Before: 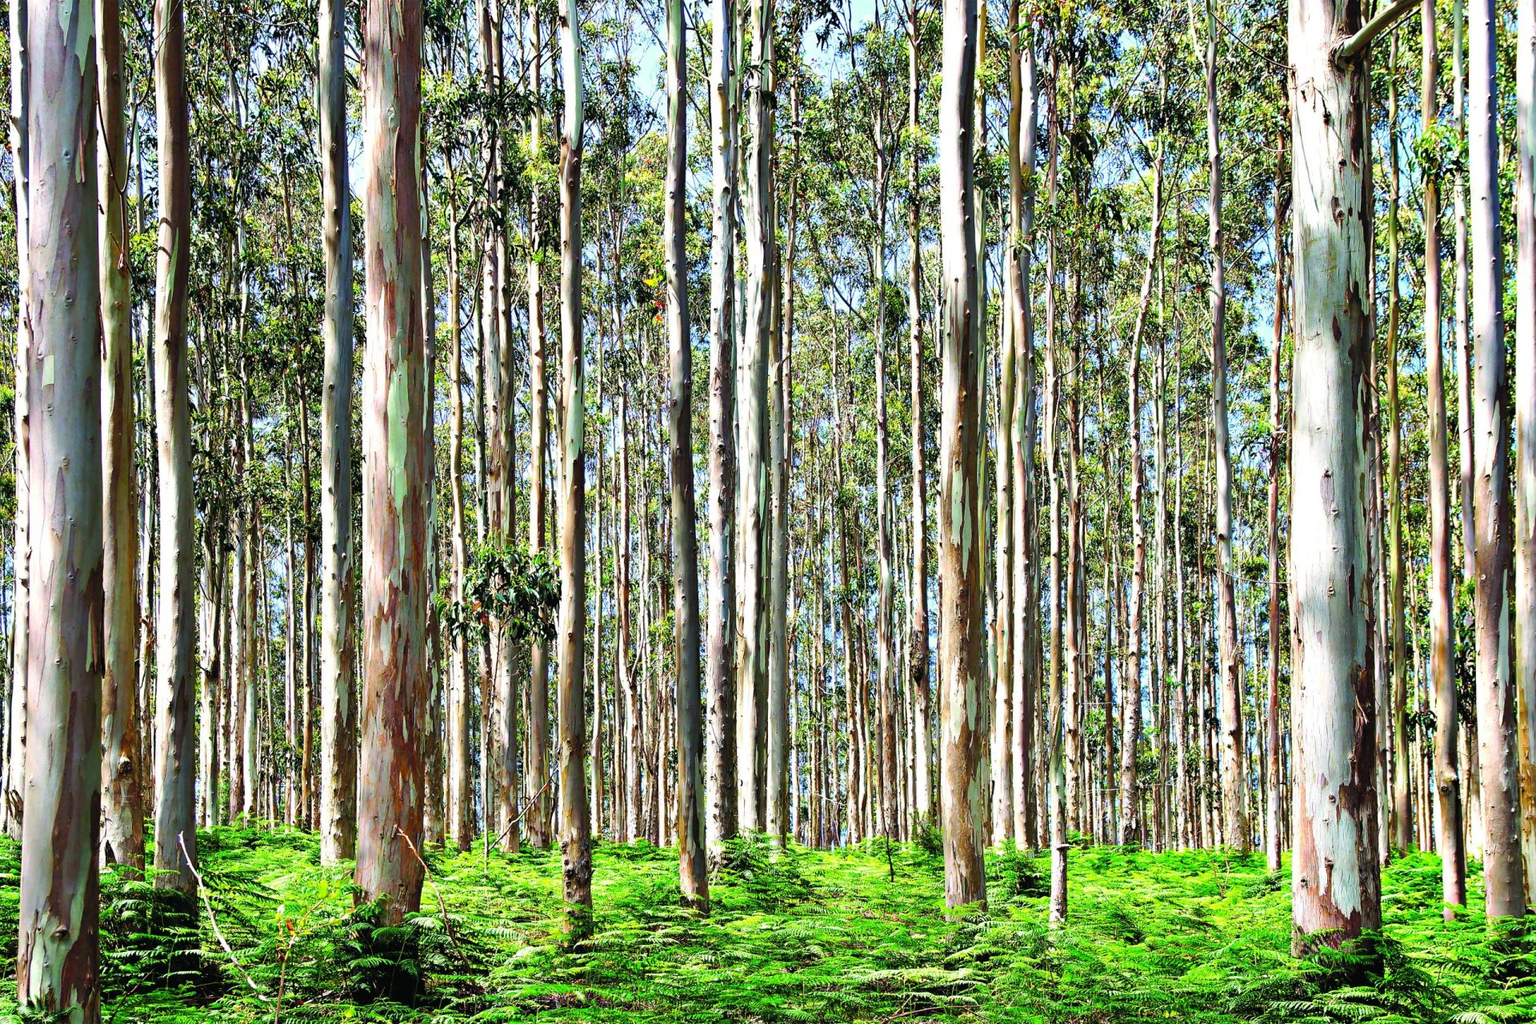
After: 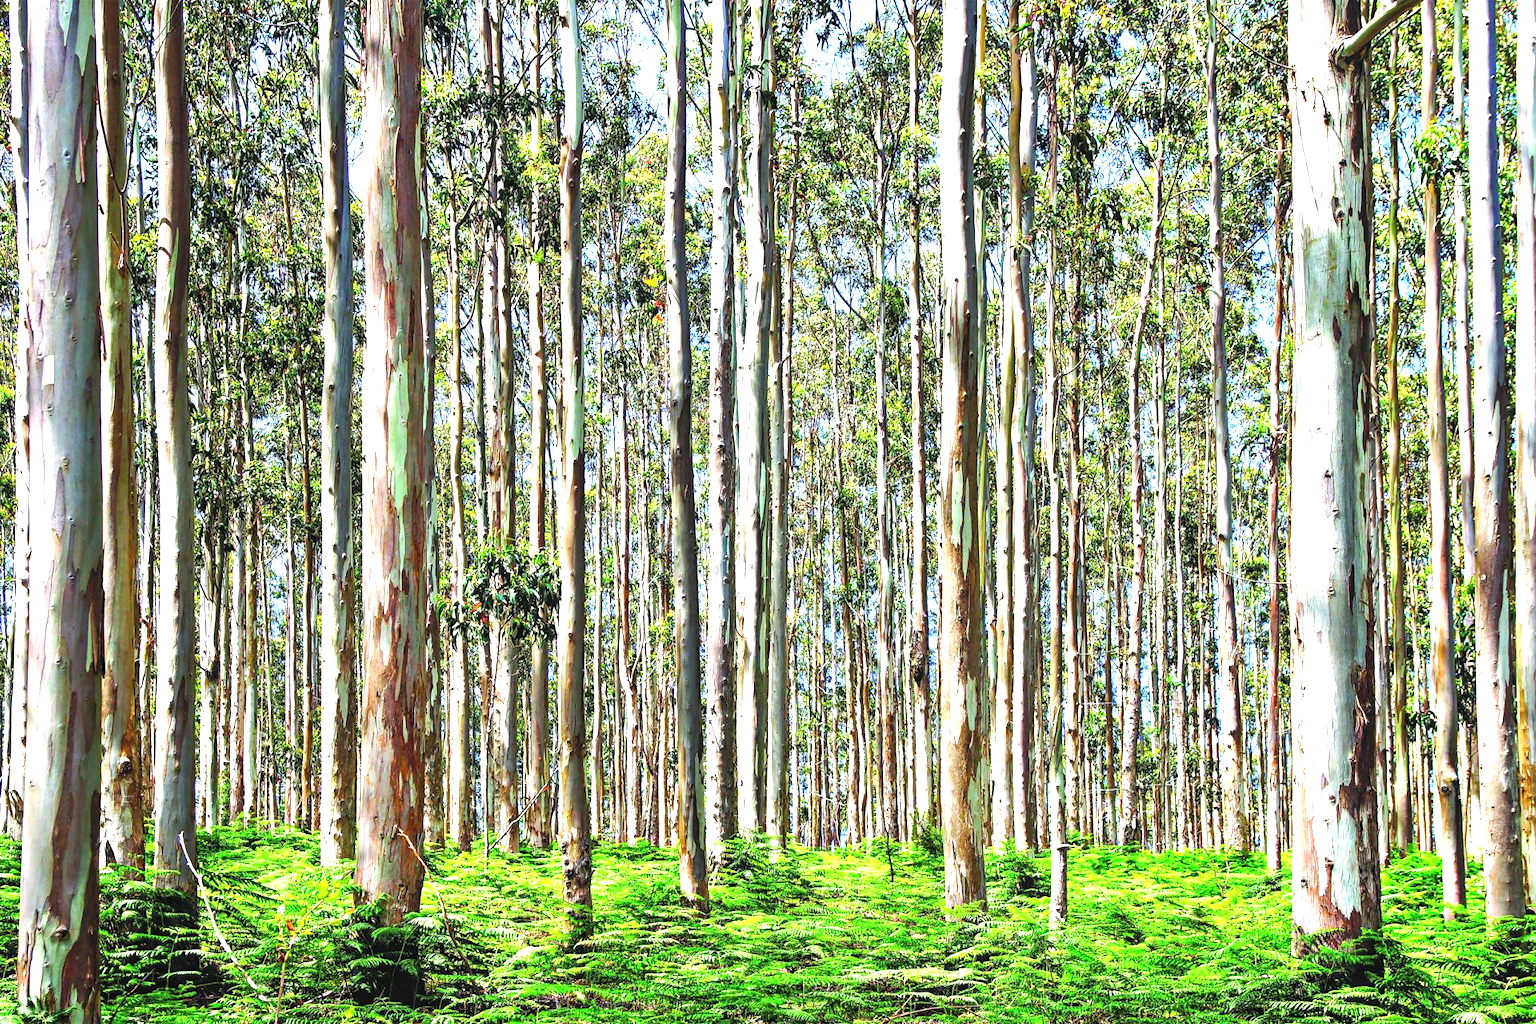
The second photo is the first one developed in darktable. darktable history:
exposure: black level correction 0, exposure 0.696 EV, compensate exposure bias true, compensate highlight preservation false
local contrast: on, module defaults
